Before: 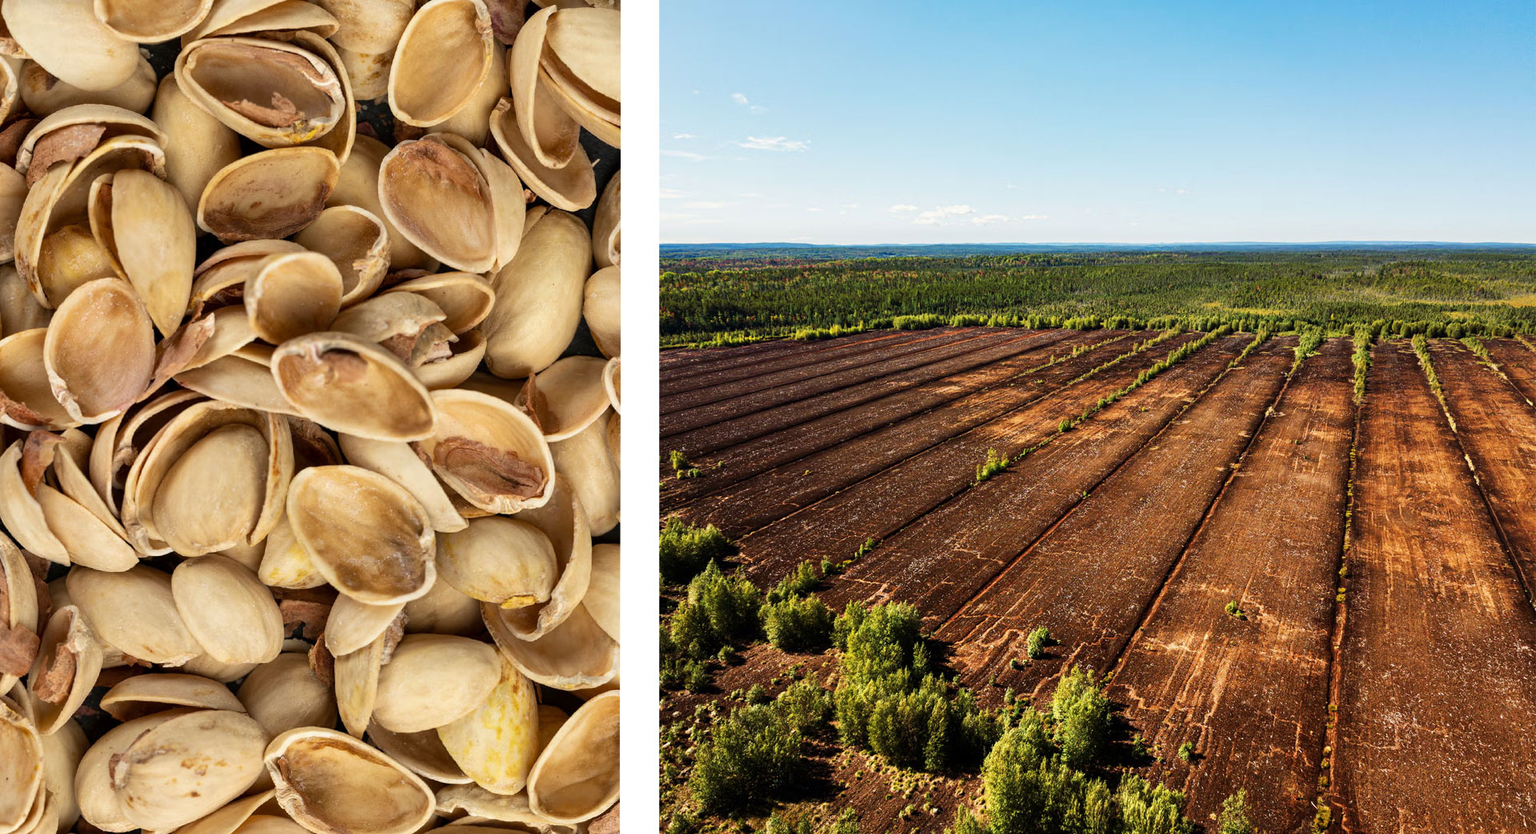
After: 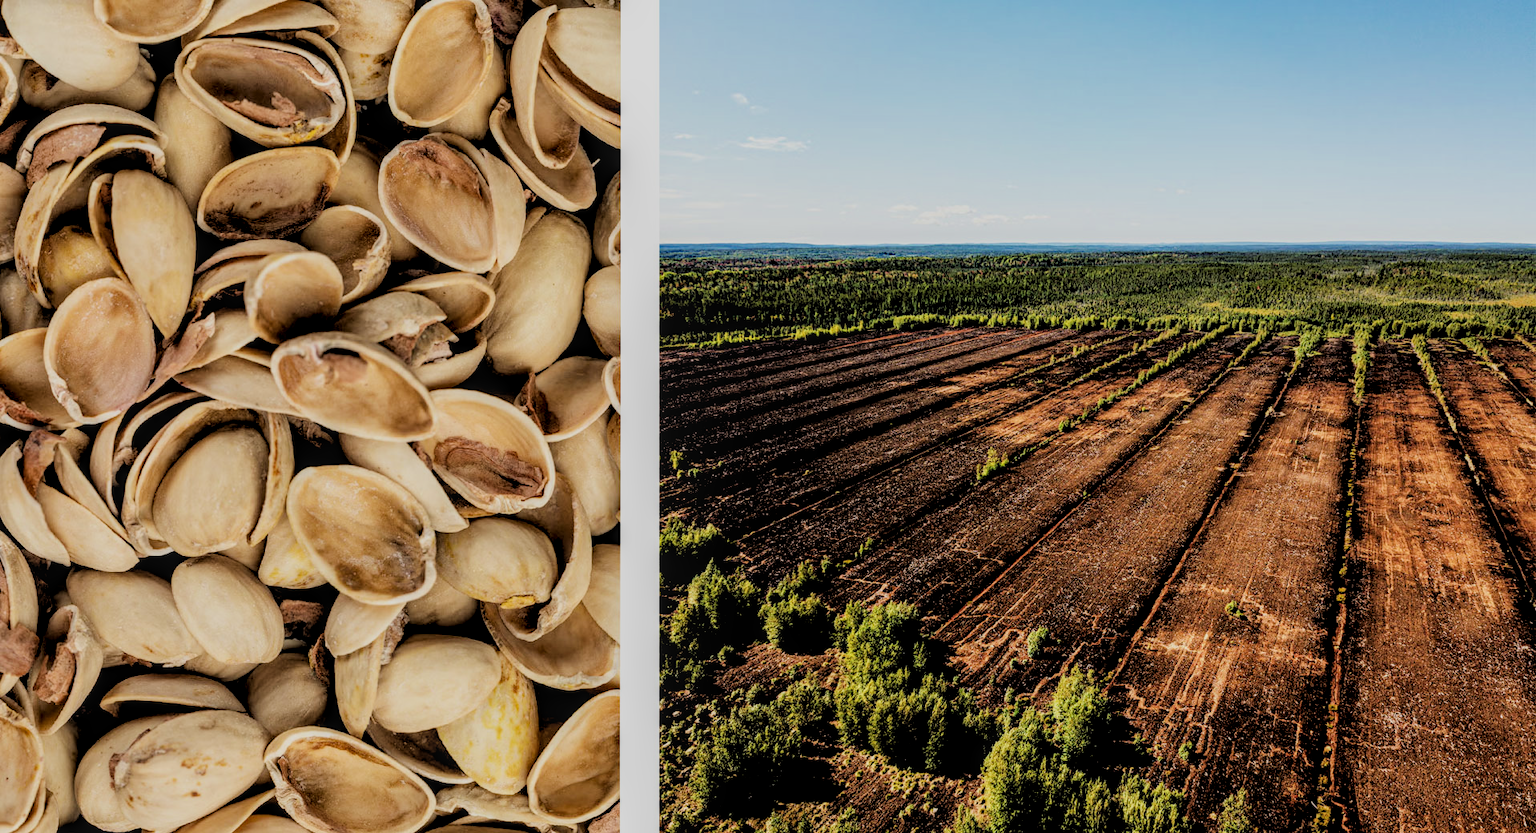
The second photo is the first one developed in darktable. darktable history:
filmic rgb: black relative exposure -7.32 EV, white relative exposure 5.09 EV, hardness 3.2
exposure: exposure 0.078 EV, compensate highlight preservation false
rgb levels: levels [[0.034, 0.472, 0.904], [0, 0.5, 1], [0, 0.5, 1]]
local contrast: on, module defaults
